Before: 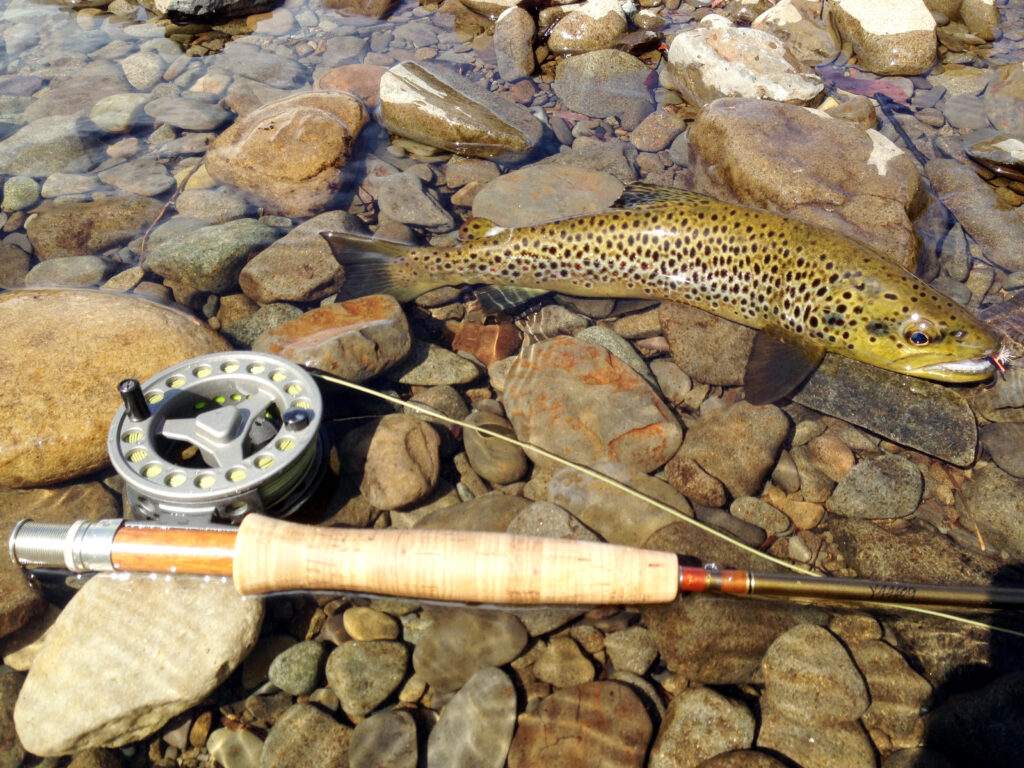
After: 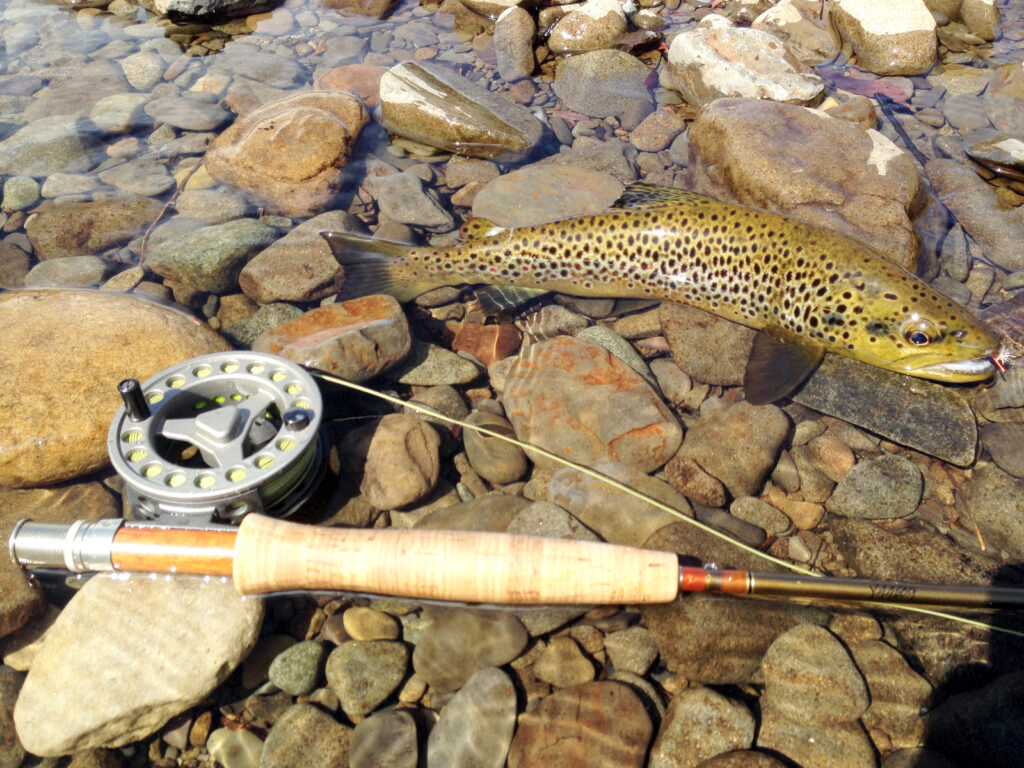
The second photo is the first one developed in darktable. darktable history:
contrast brightness saturation: contrast 0.054, brightness 0.06, saturation 0.009
